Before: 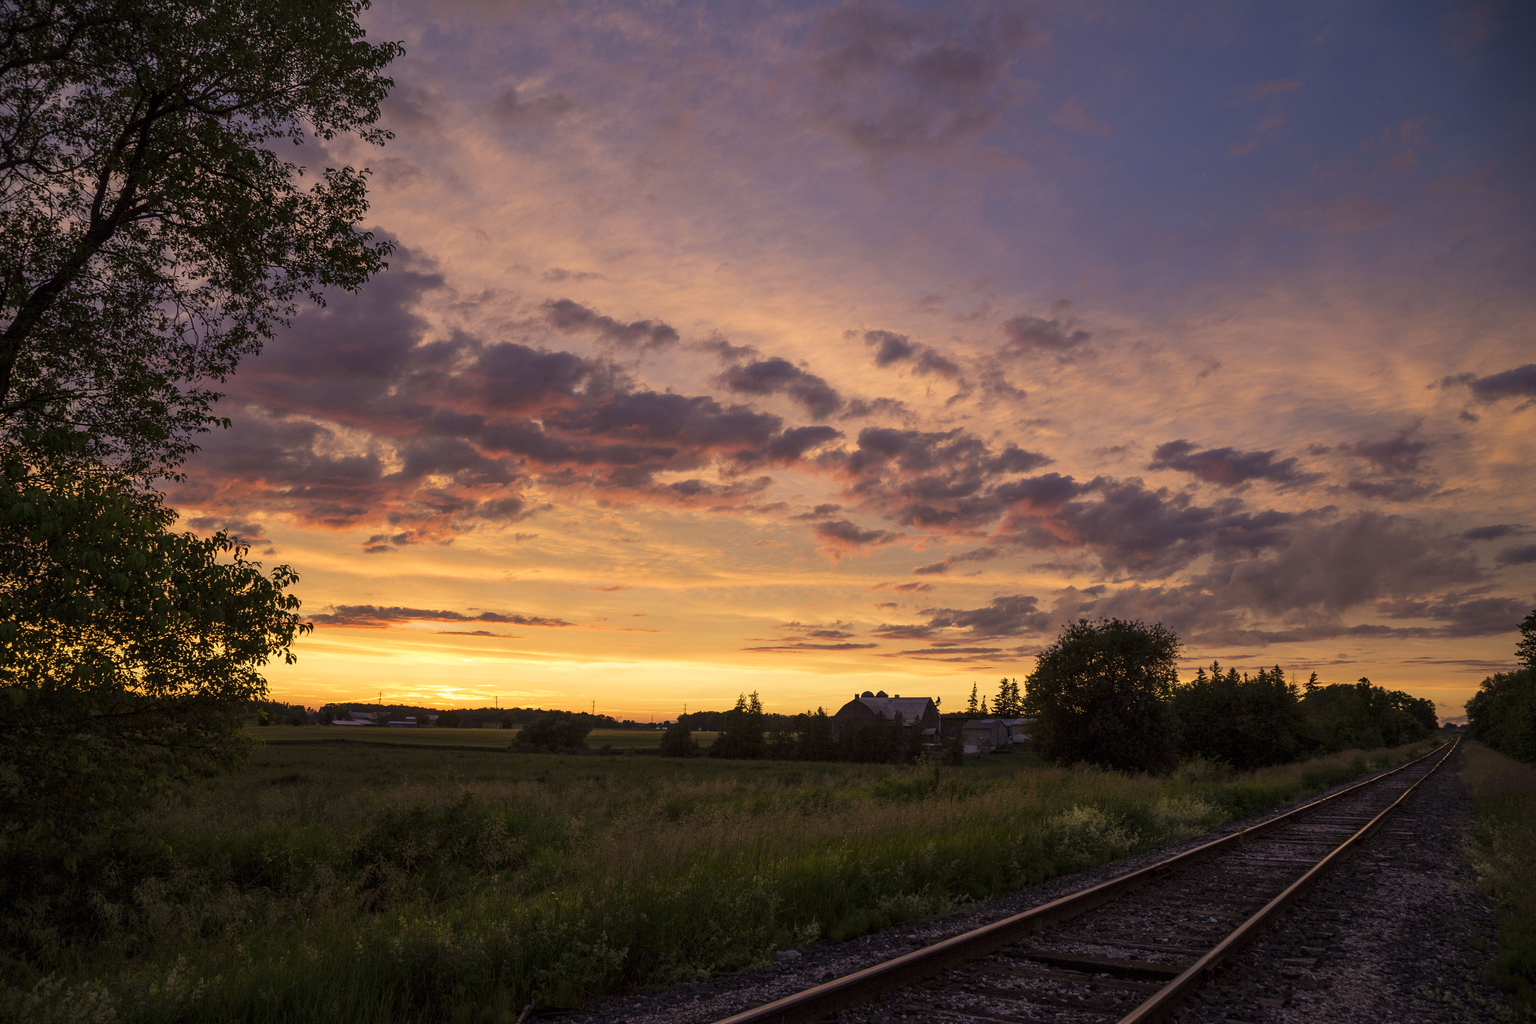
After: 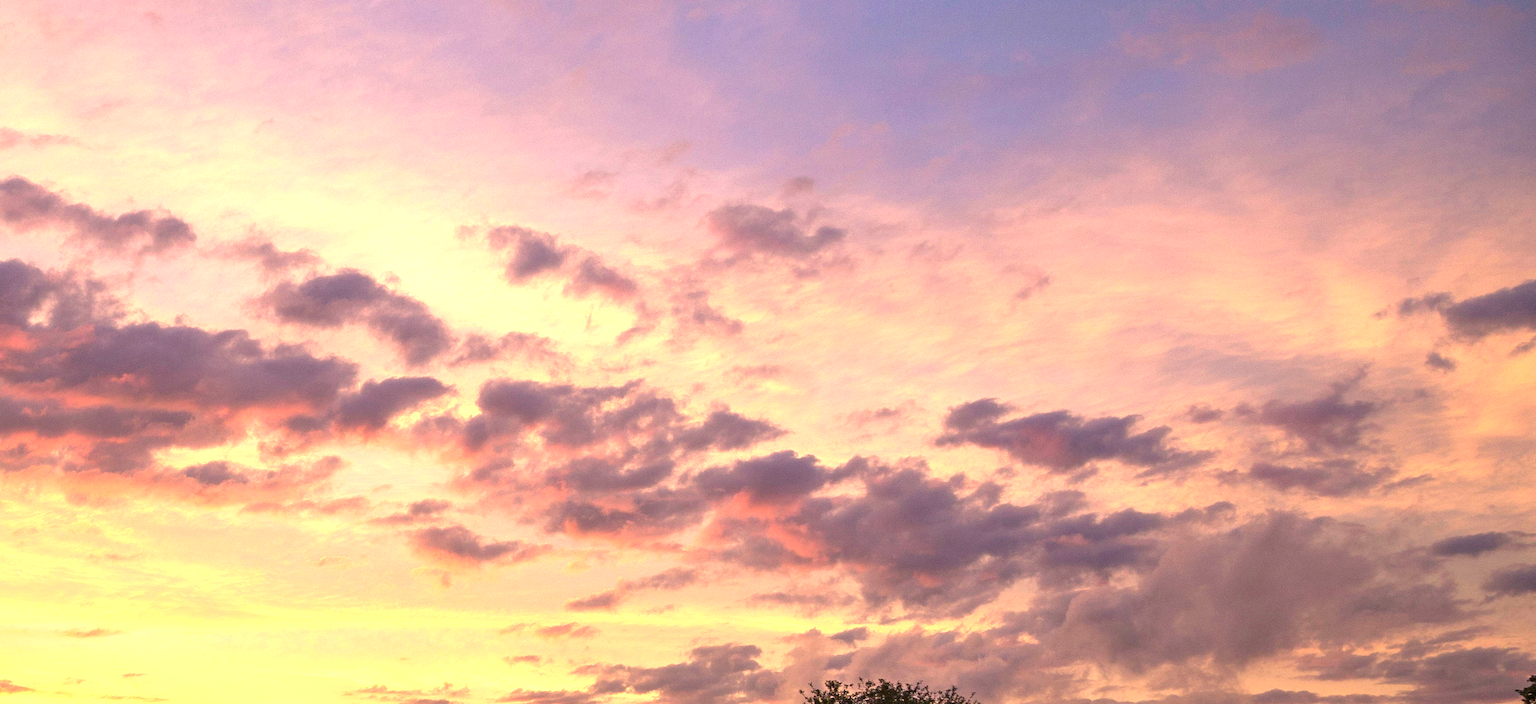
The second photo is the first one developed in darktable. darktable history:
crop: left 36.144%, top 18.302%, right 0.408%, bottom 38.081%
exposure: black level correction 0, exposure 1.458 EV, compensate highlight preservation false
